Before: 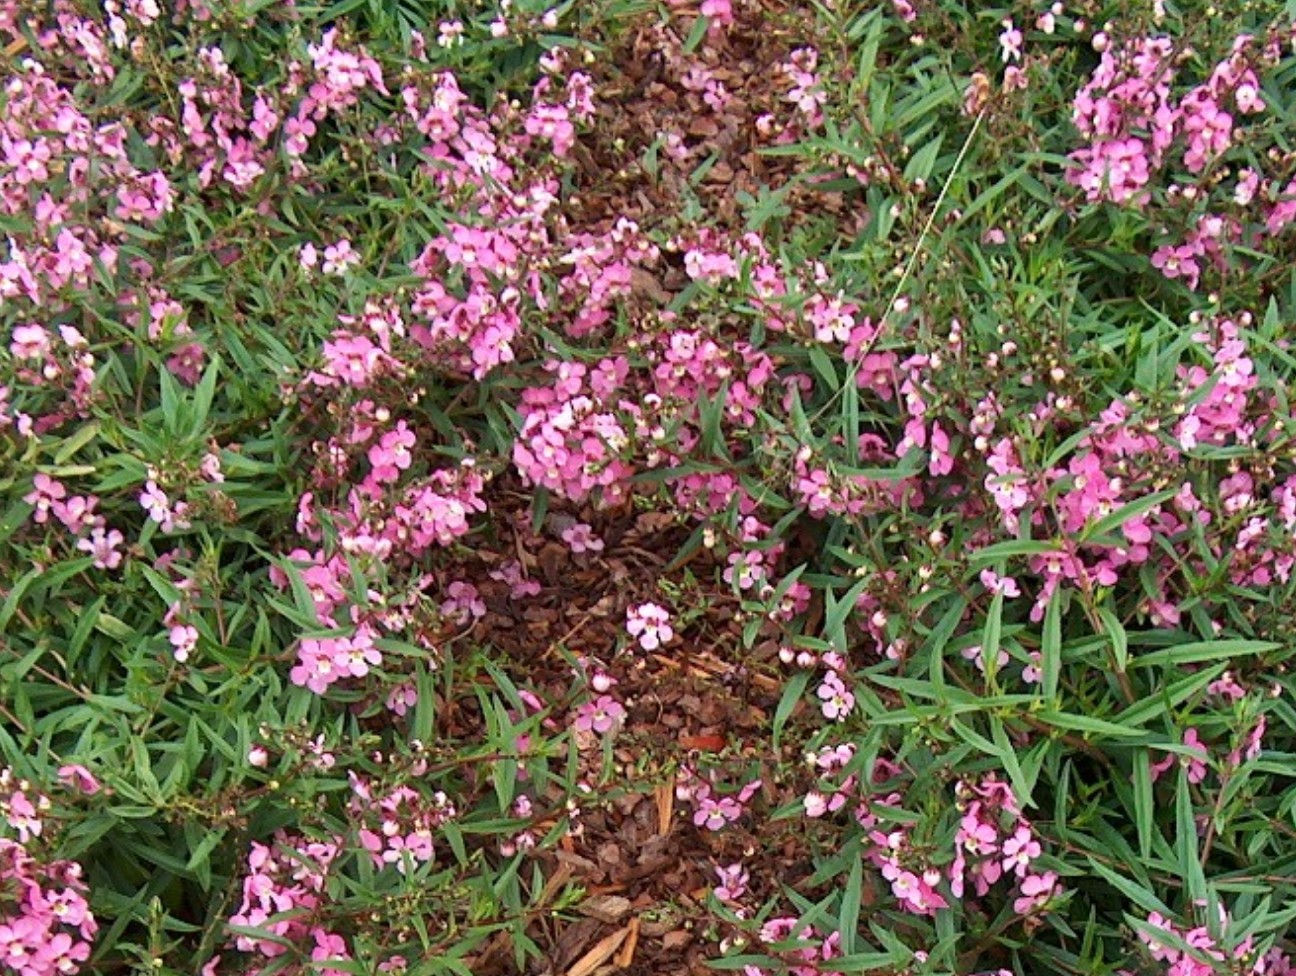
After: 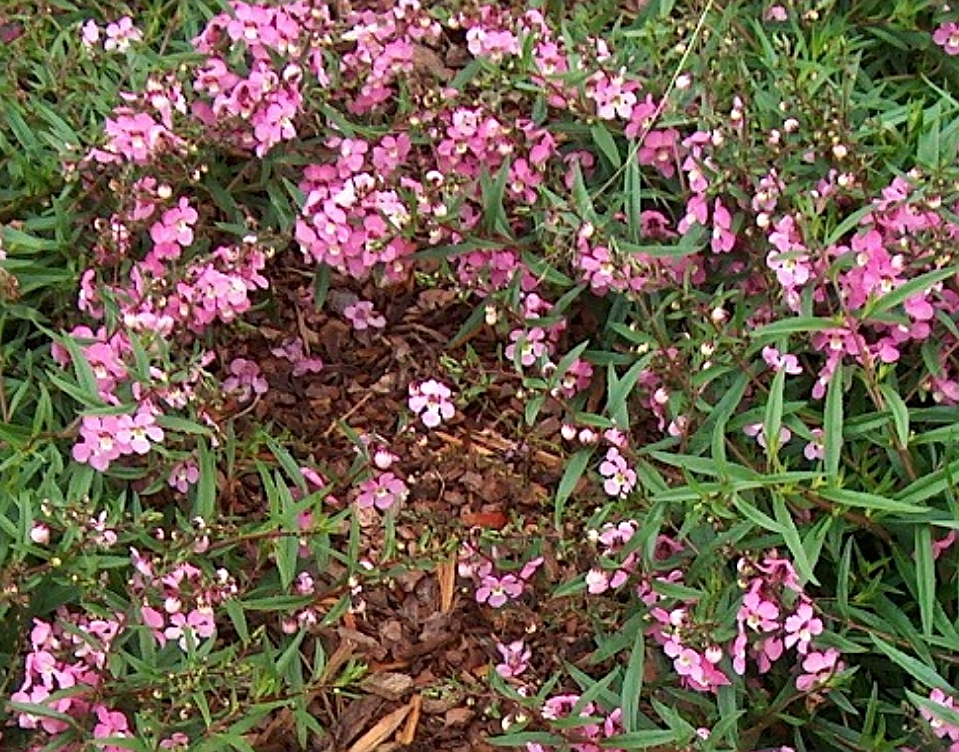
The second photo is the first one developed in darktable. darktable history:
sharpen: on, module defaults
crop: left 16.871%, top 22.857%, right 9.116%
